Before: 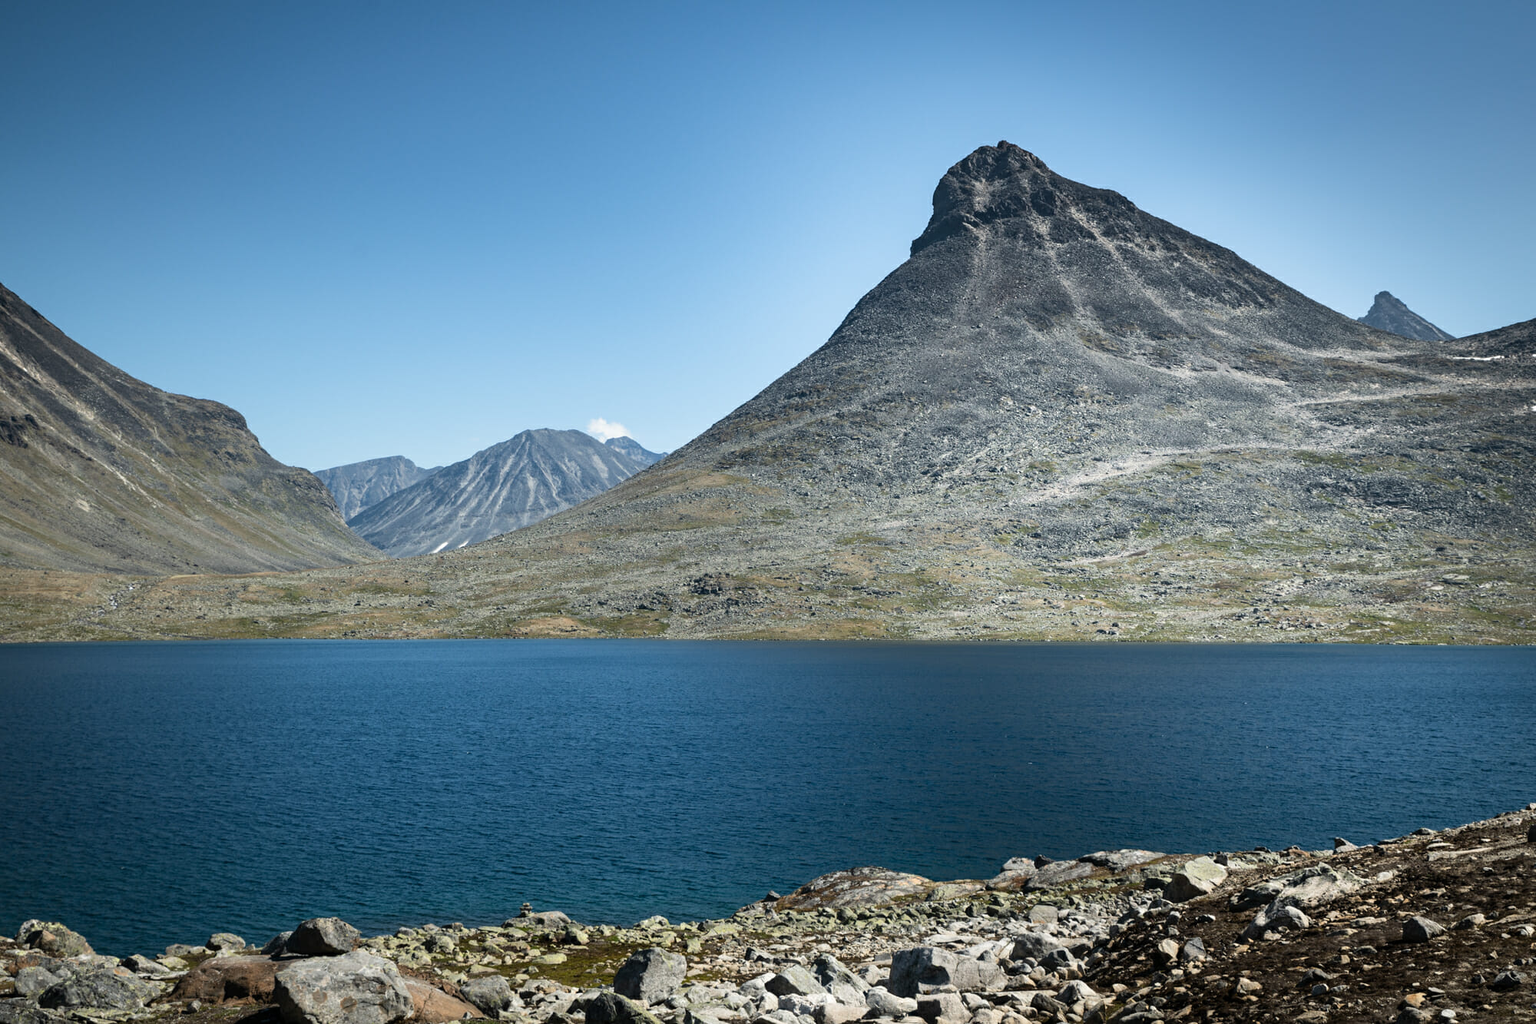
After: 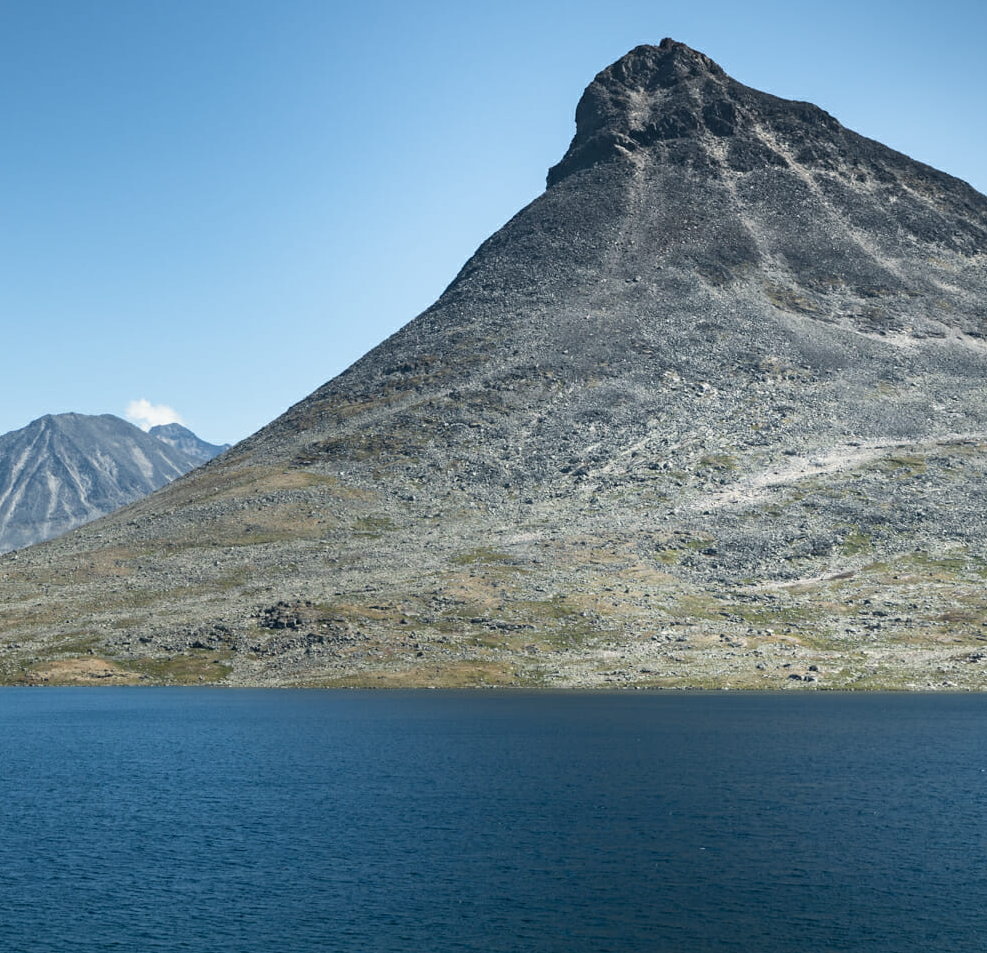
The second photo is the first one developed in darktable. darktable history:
crop: left 31.954%, top 10.942%, right 18.676%, bottom 17.517%
